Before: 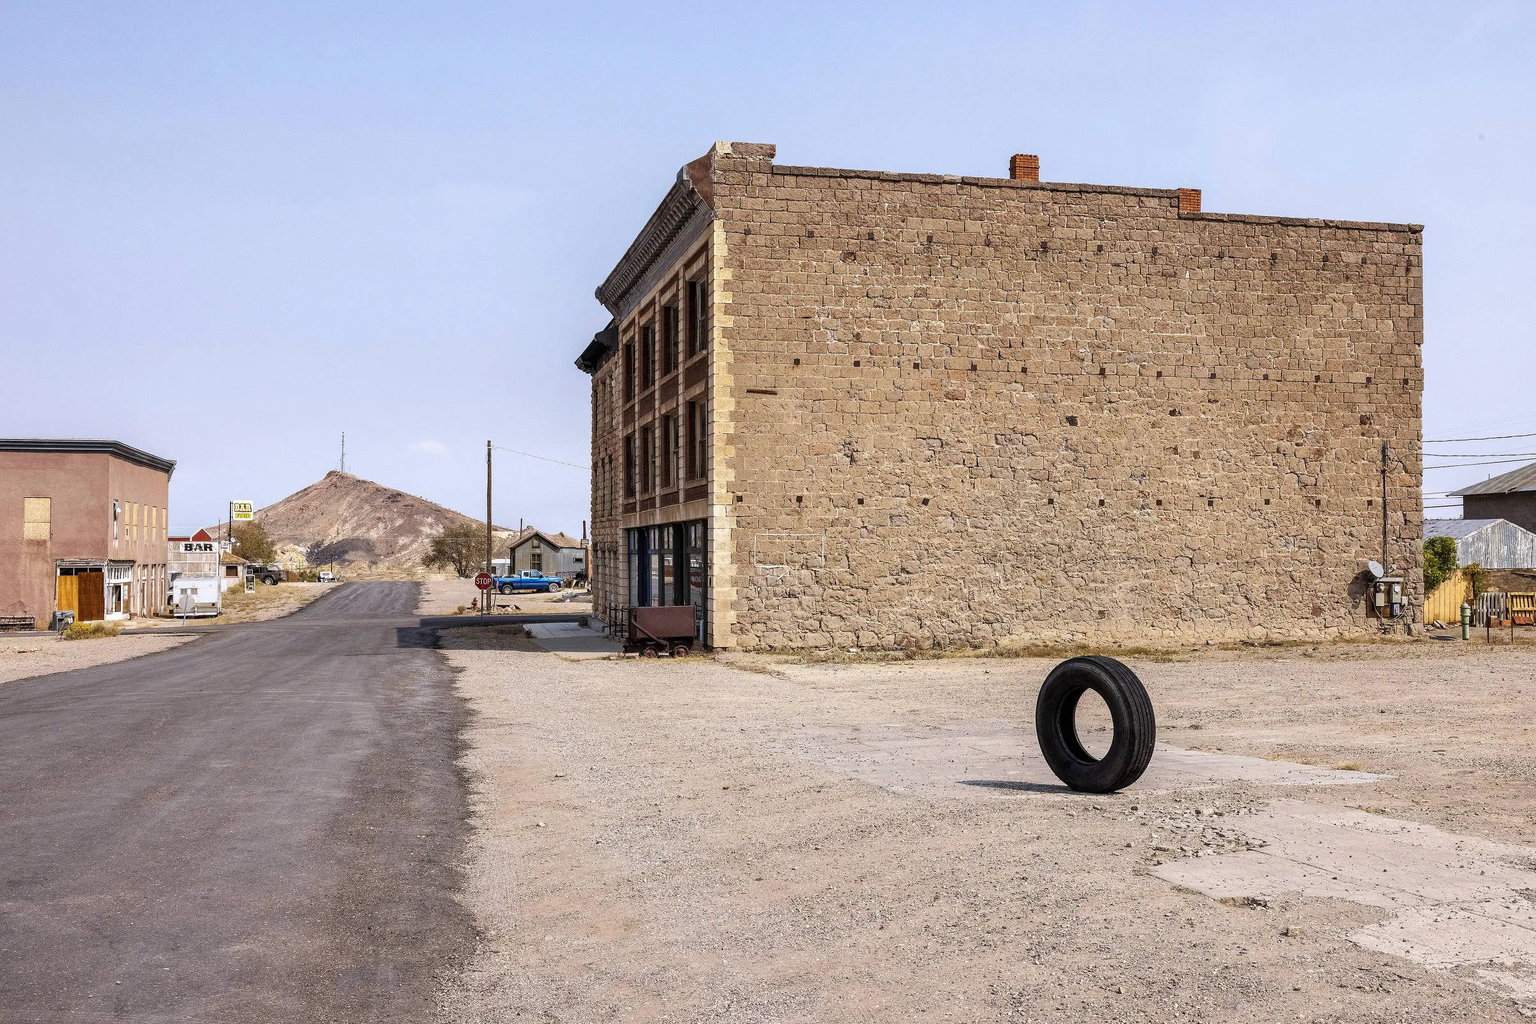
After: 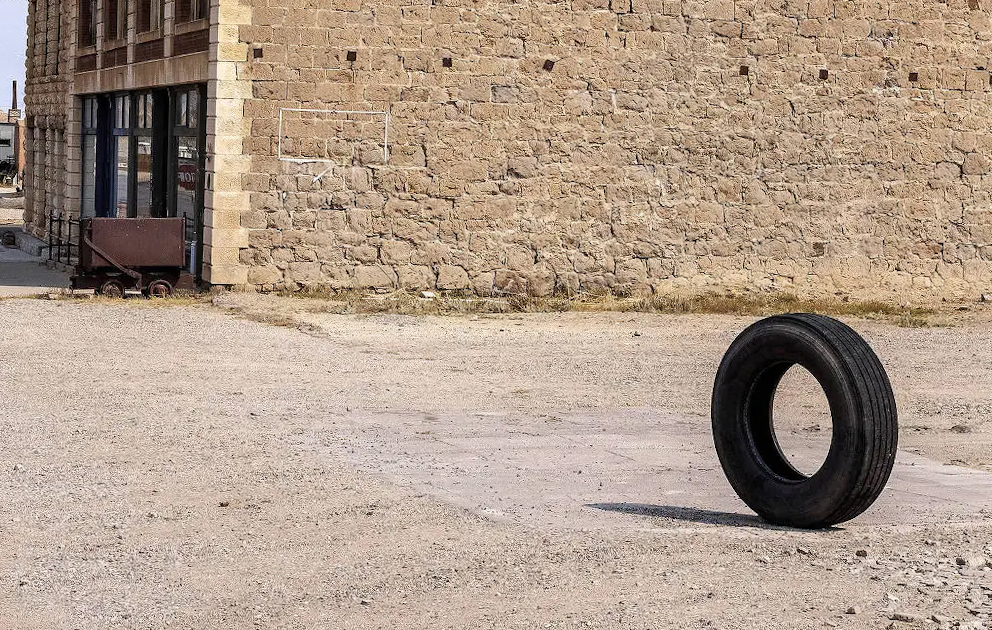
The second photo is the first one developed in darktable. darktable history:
rotate and perspective: rotation 1.57°, crop left 0.018, crop right 0.982, crop top 0.039, crop bottom 0.961
crop: left 37.221%, top 45.169%, right 20.63%, bottom 13.777%
